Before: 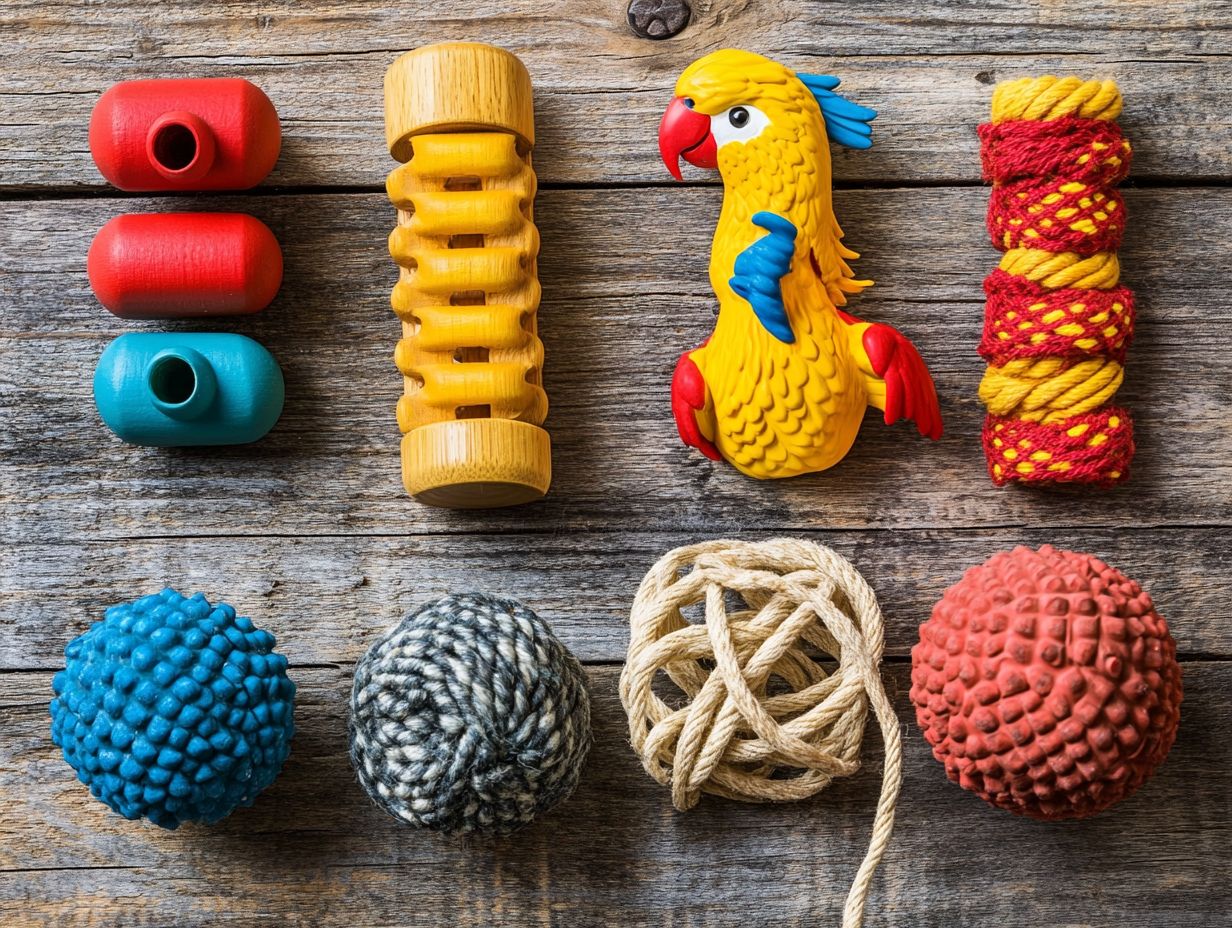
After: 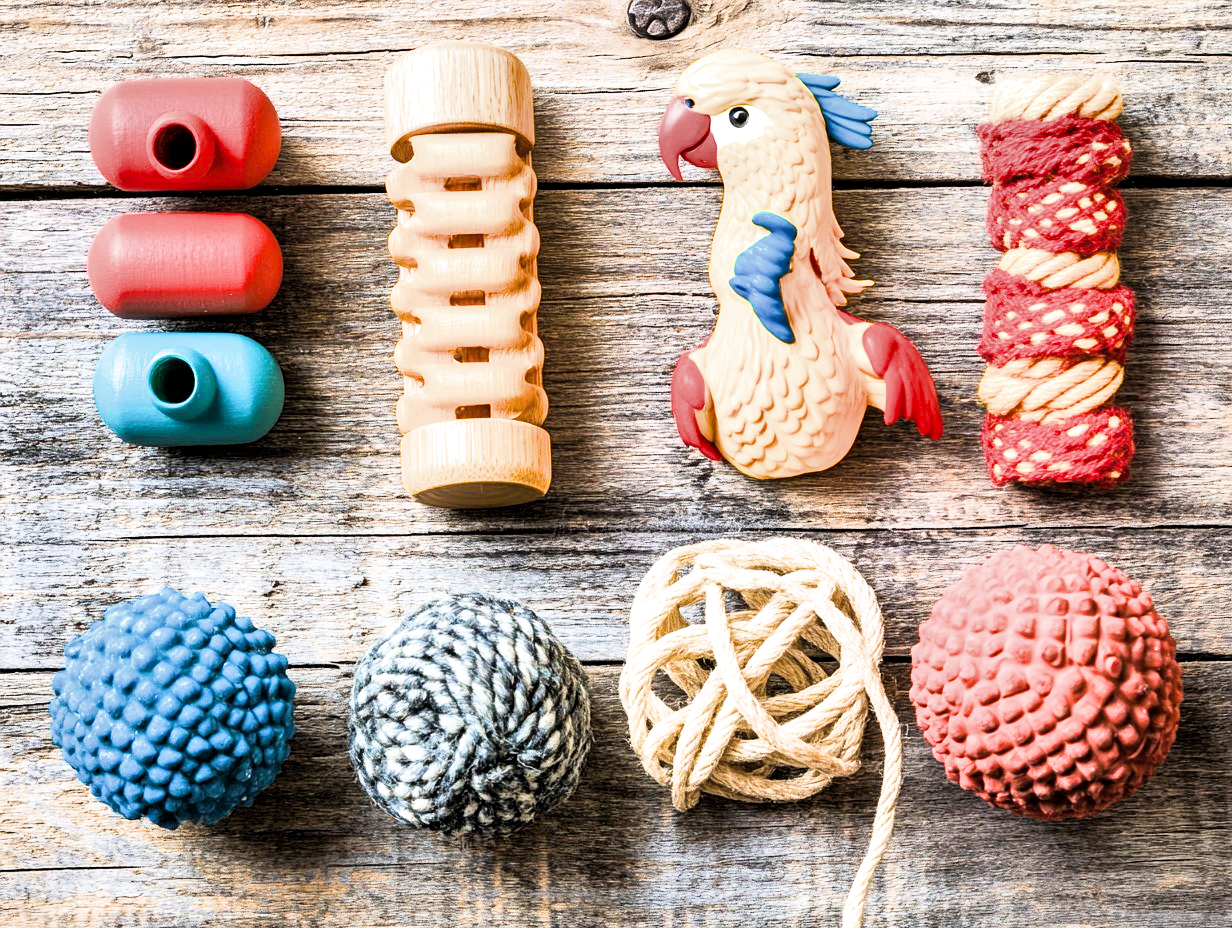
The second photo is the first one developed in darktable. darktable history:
shadows and highlights: highlights color adjustment 0%, soften with gaussian
exposure: exposure 2.003 EV, compensate highlight preservation false
filmic rgb: black relative exposure -5 EV, hardness 2.88, contrast 1.3, highlights saturation mix -10%
